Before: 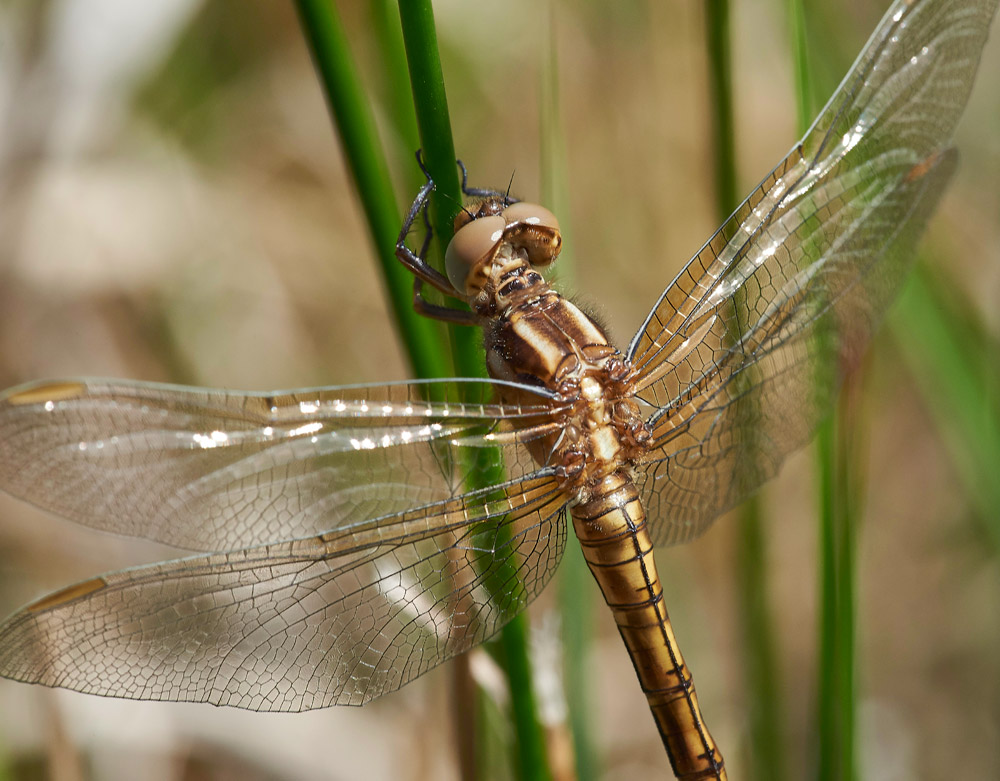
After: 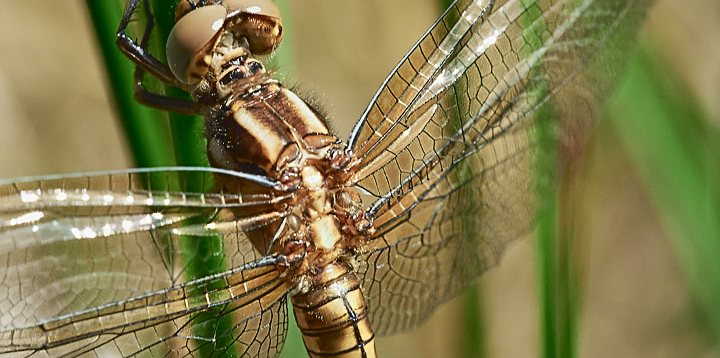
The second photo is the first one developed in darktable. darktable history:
crop and rotate: left 27.938%, top 27.046%, bottom 27.046%
sharpen: on, module defaults
tone curve: curves: ch0 [(0, 0.056) (0.049, 0.073) (0.155, 0.127) (0.33, 0.331) (0.432, 0.46) (0.601, 0.655) (0.843, 0.876) (1, 0.965)]; ch1 [(0, 0) (0.339, 0.334) (0.445, 0.419) (0.476, 0.454) (0.497, 0.494) (0.53, 0.511) (0.557, 0.549) (0.613, 0.614) (0.728, 0.729) (1, 1)]; ch2 [(0, 0) (0.327, 0.318) (0.417, 0.426) (0.46, 0.453) (0.502, 0.5) (0.526, 0.52) (0.54, 0.543) (0.606, 0.61) (0.74, 0.716) (1, 1)], color space Lab, independent channels, preserve colors none
